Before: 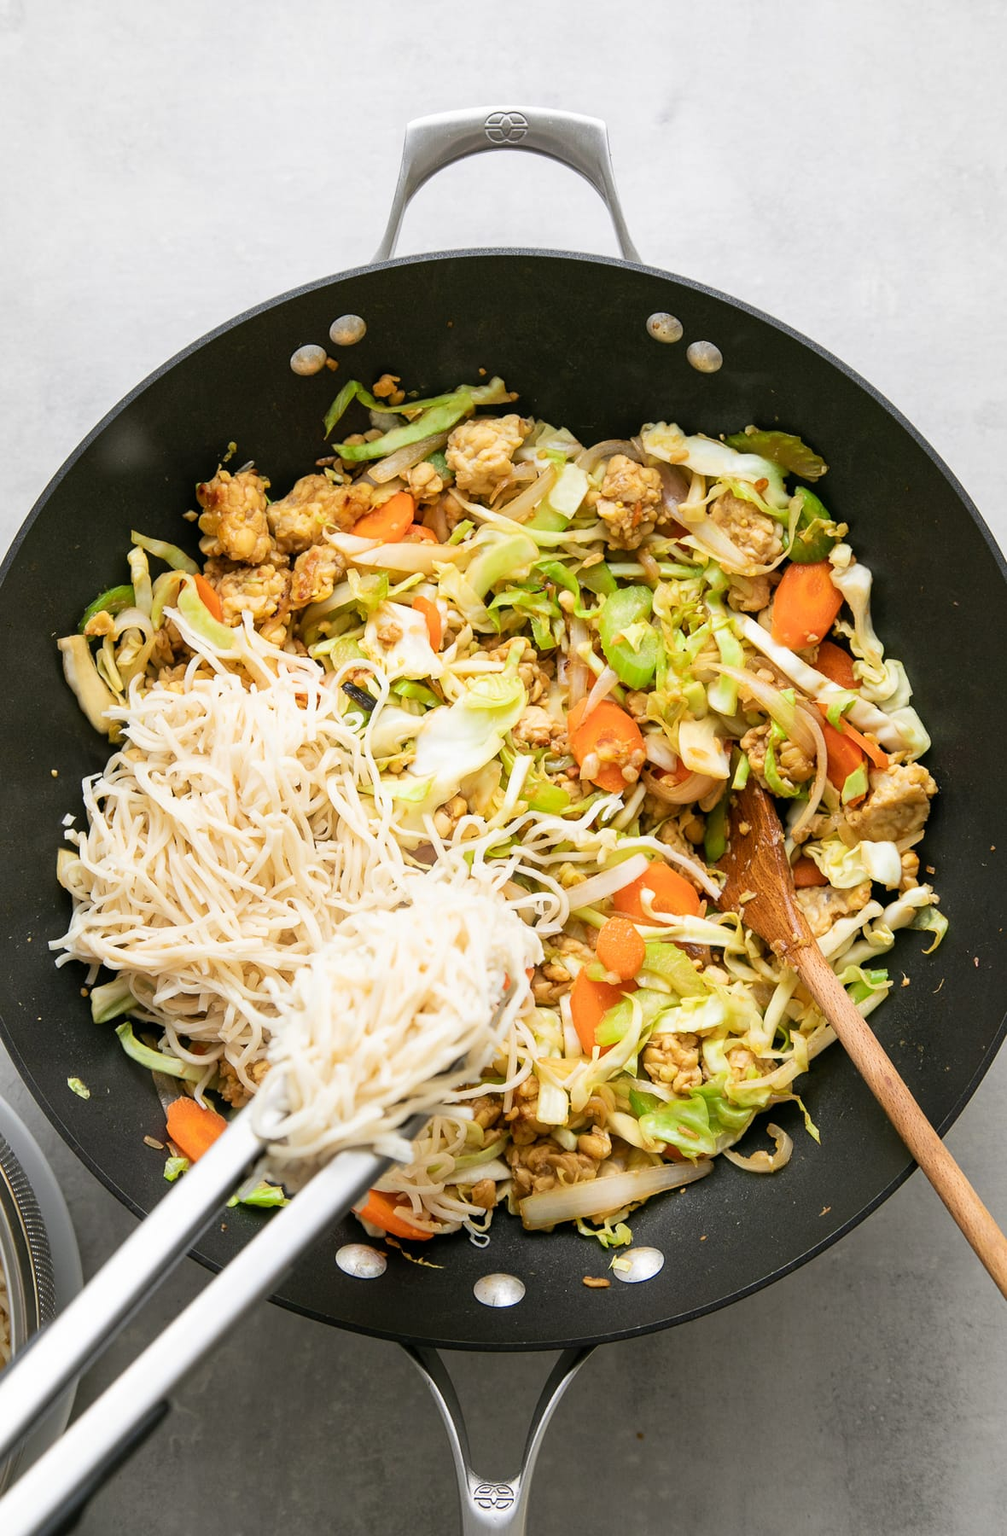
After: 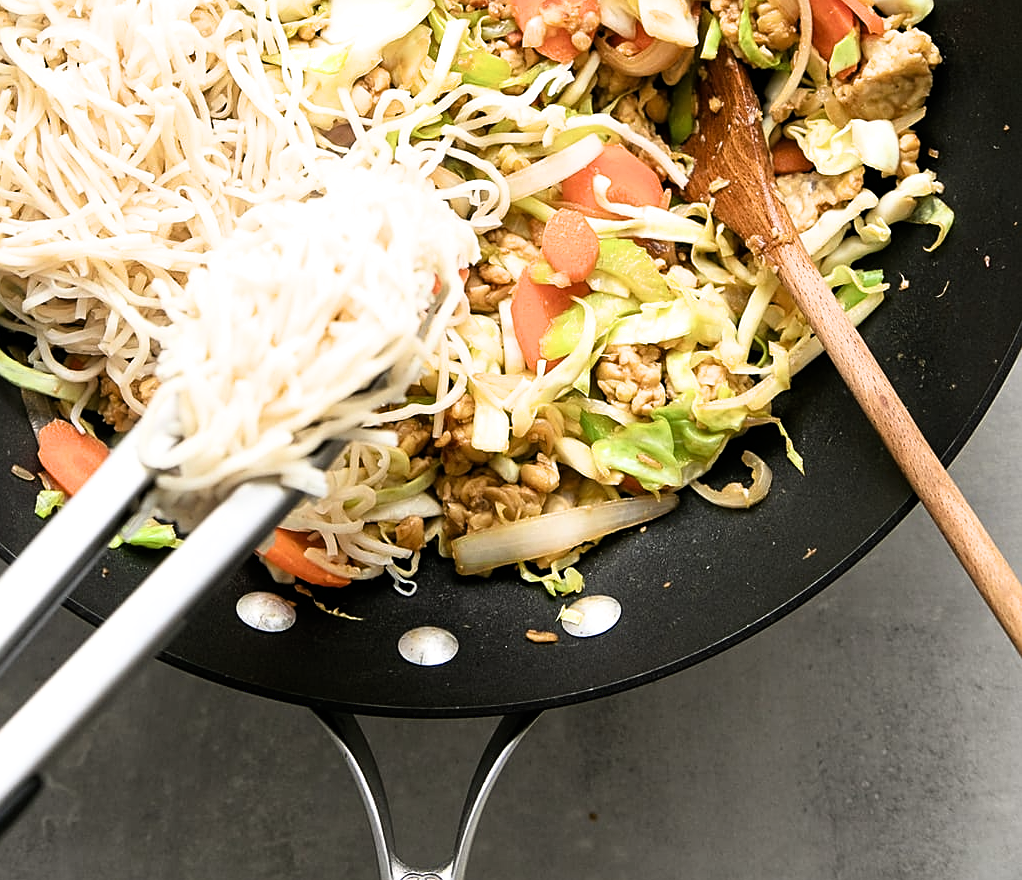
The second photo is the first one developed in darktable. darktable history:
sharpen: on, module defaults
filmic rgb: black relative exposure -9.08 EV, white relative exposure 2.3 EV, hardness 7.49
crop and rotate: left 13.306%, top 48.129%, bottom 2.928%
